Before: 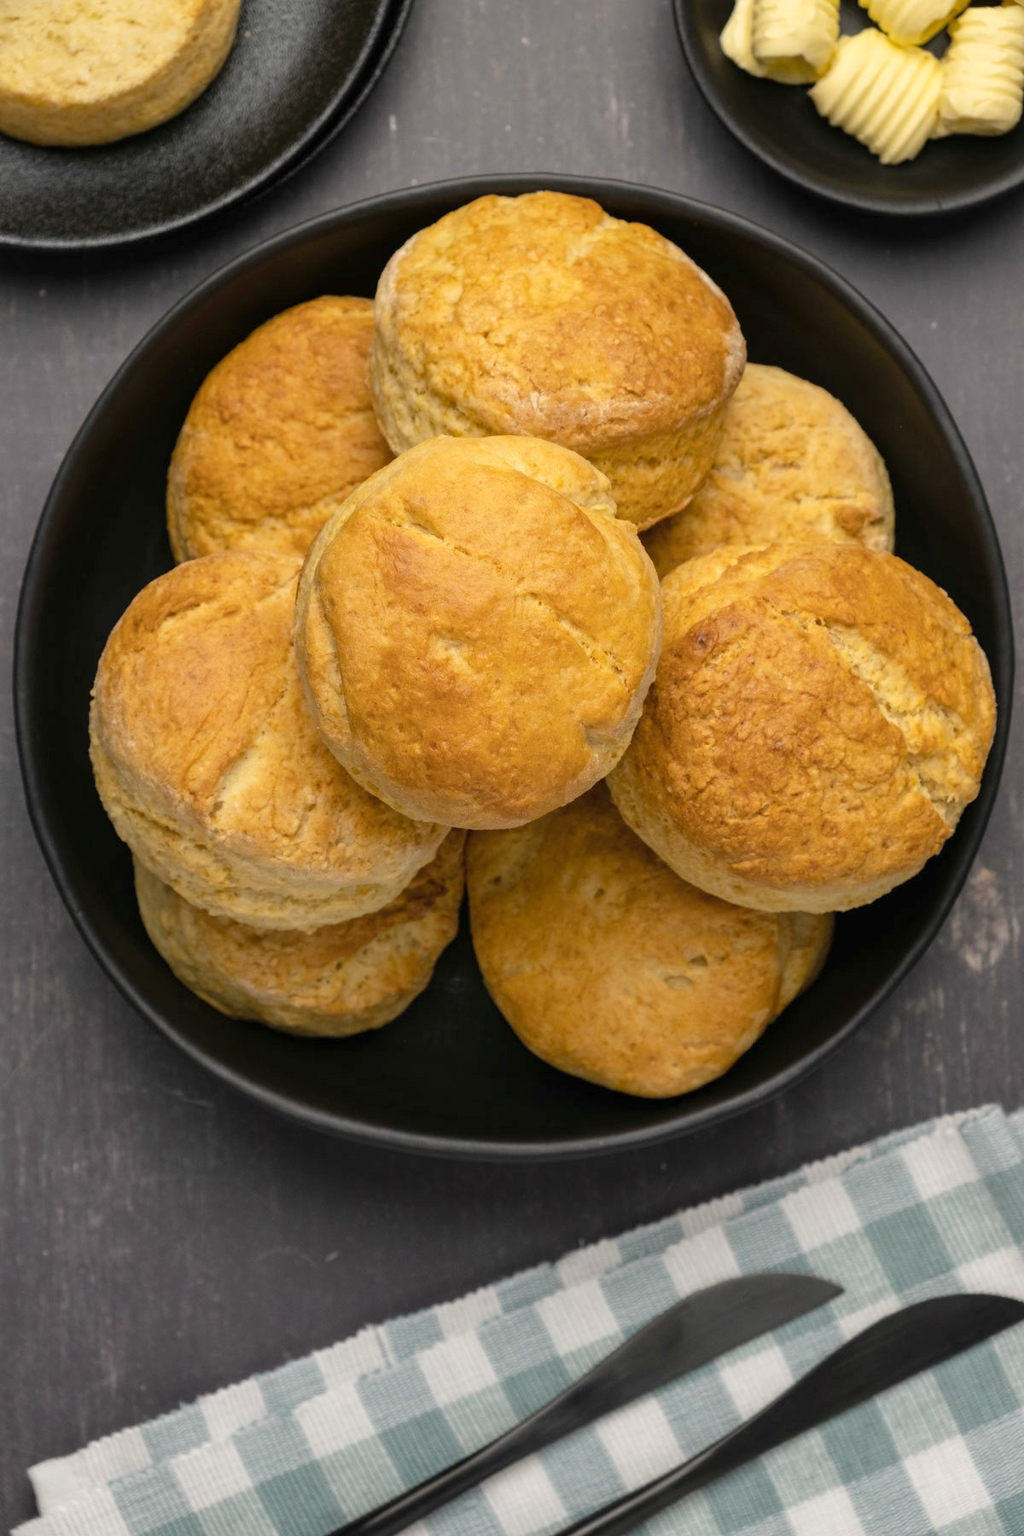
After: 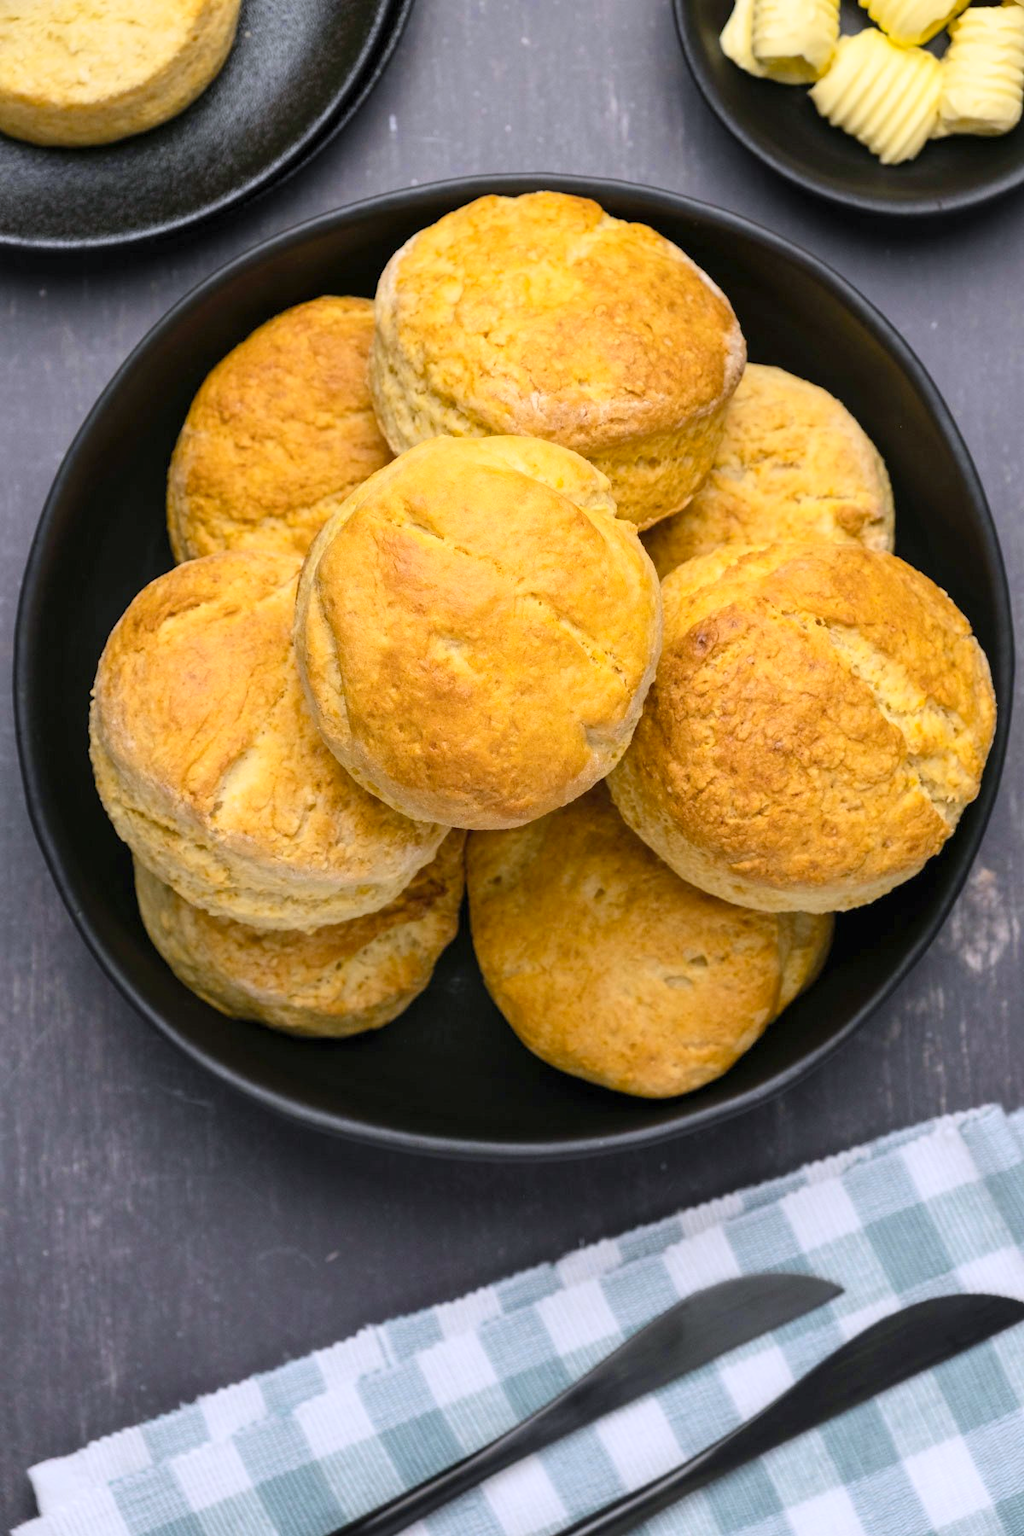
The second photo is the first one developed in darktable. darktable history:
contrast brightness saturation: contrast 0.2, brightness 0.16, saturation 0.22
white balance: red 0.967, blue 1.119, emerald 0.756
exposure: black level correction 0.001, compensate highlight preservation false
